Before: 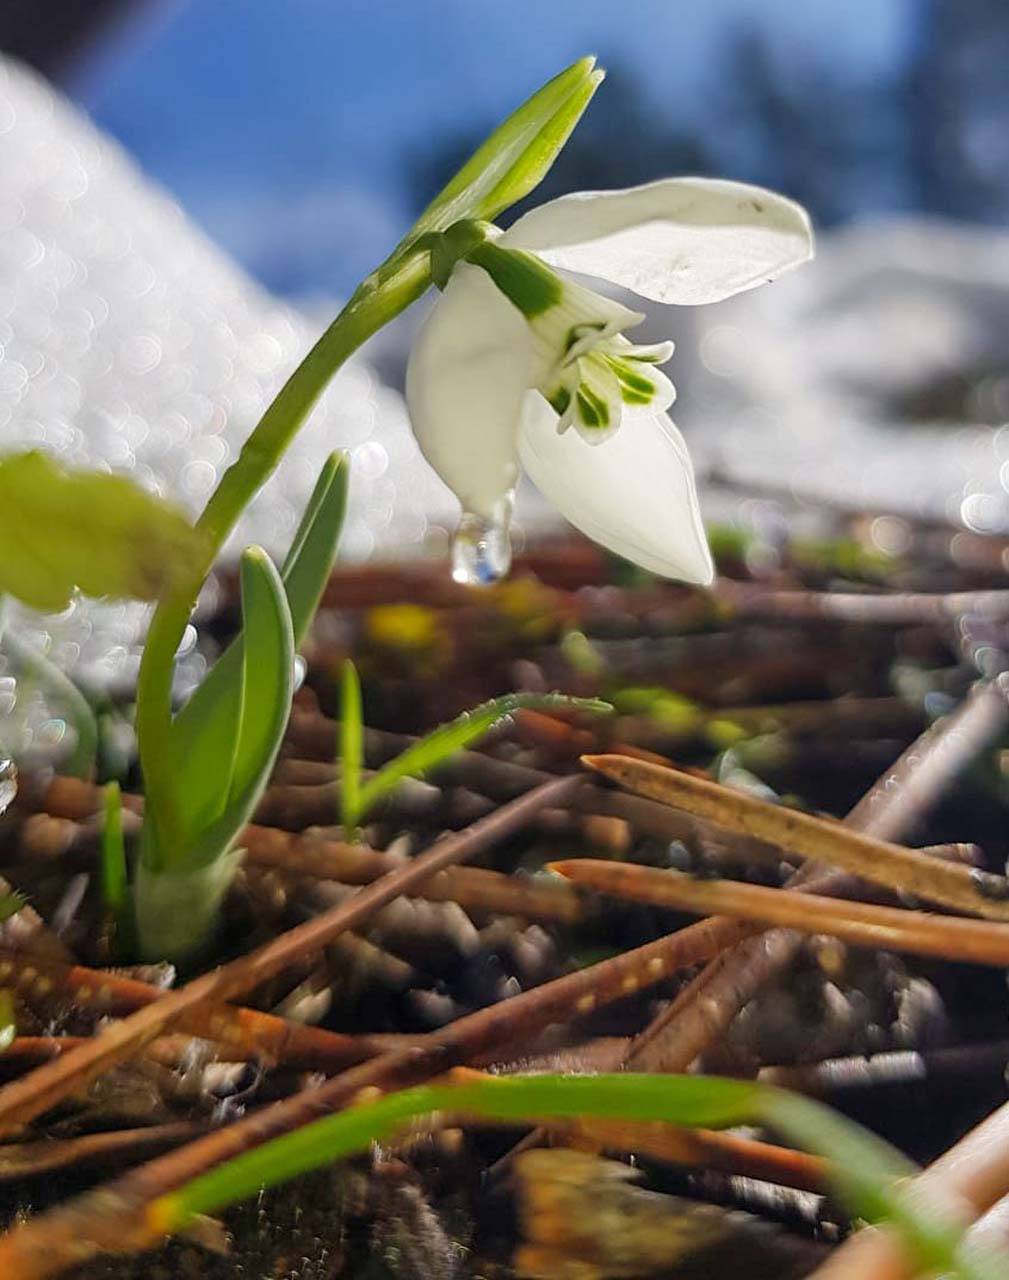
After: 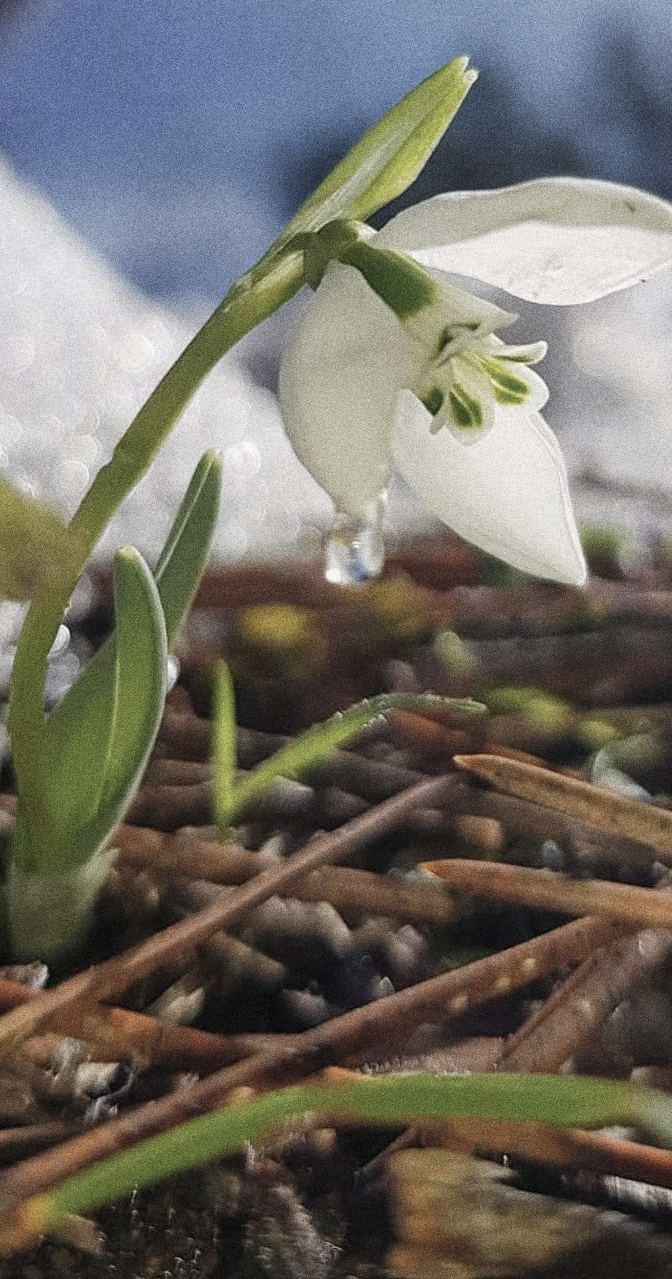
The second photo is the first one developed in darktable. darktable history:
grain: coarseness 14.49 ISO, strength 48.04%, mid-tones bias 35%
contrast brightness saturation: contrast -0.05, saturation -0.41
crop and rotate: left 12.648%, right 20.685%
